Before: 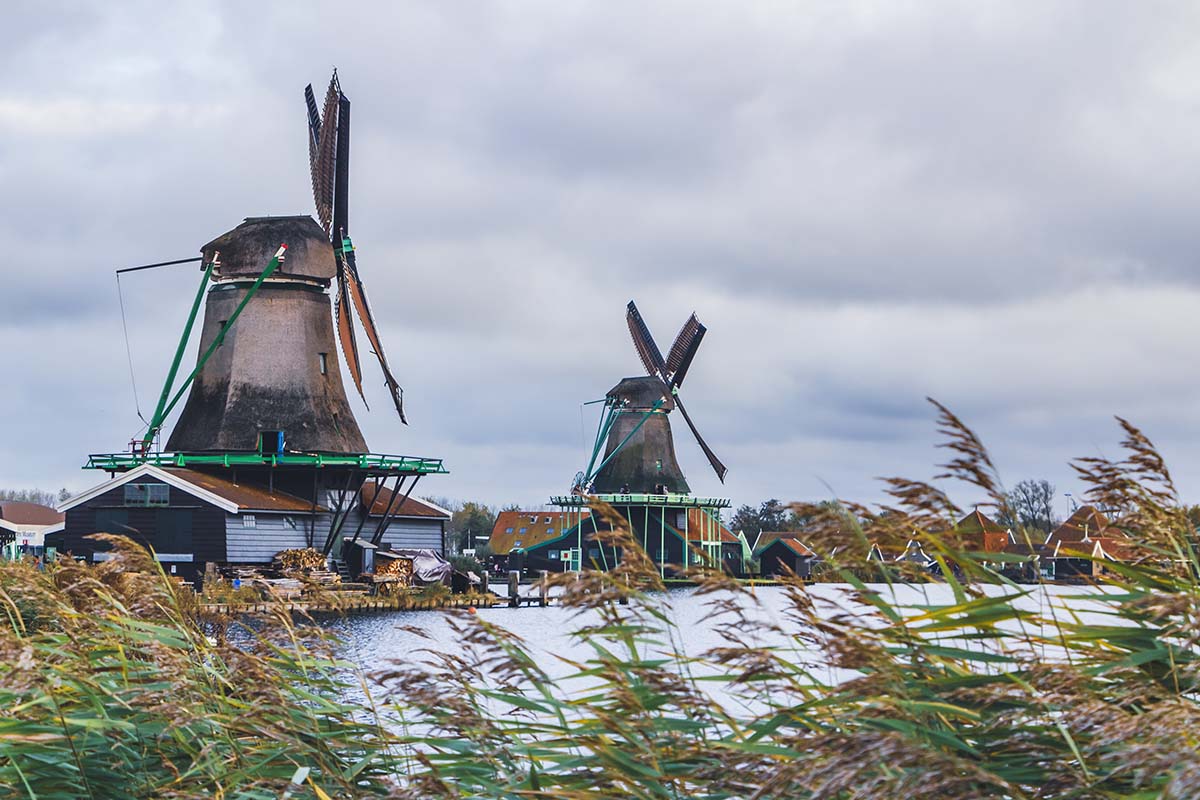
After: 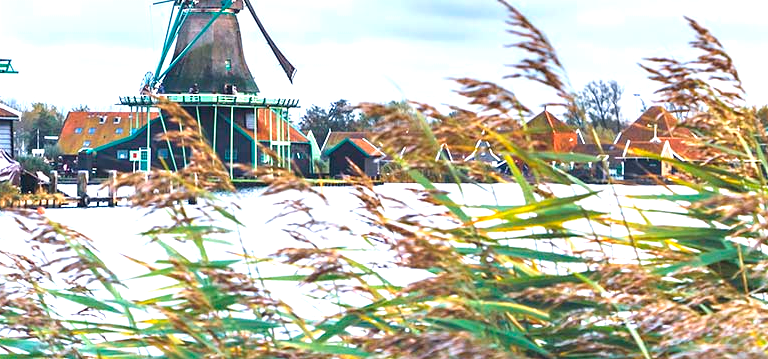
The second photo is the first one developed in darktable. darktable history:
crop and rotate: left 35.951%, top 50.059%, bottom 4.988%
exposure: exposure 1.227 EV, compensate highlight preservation false
